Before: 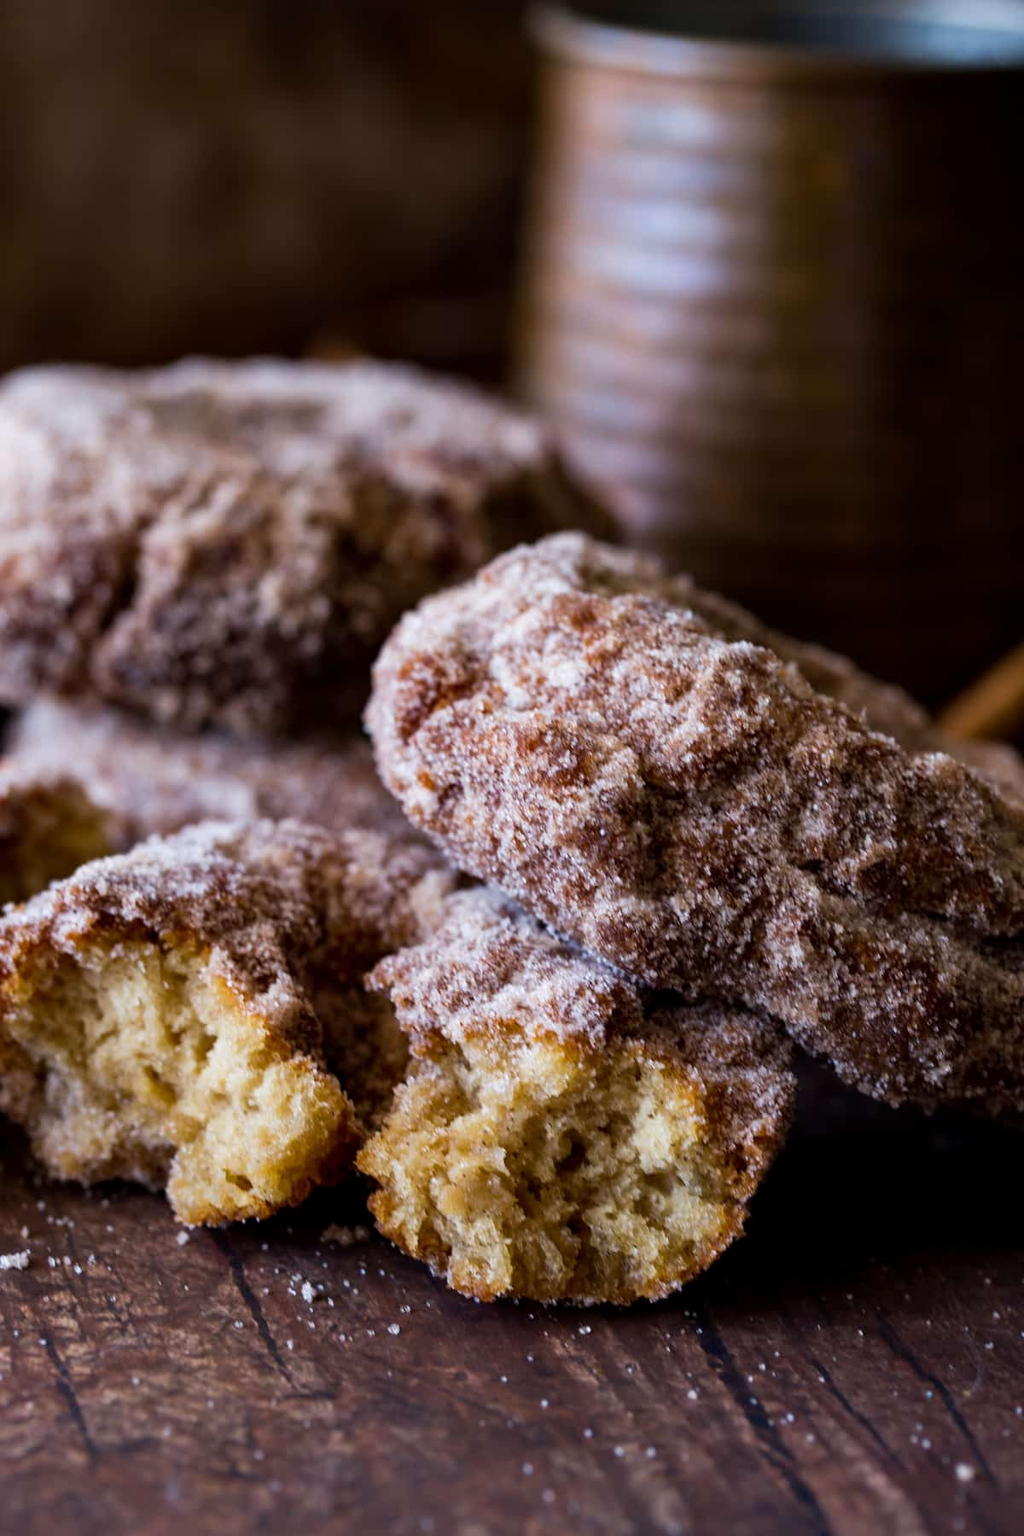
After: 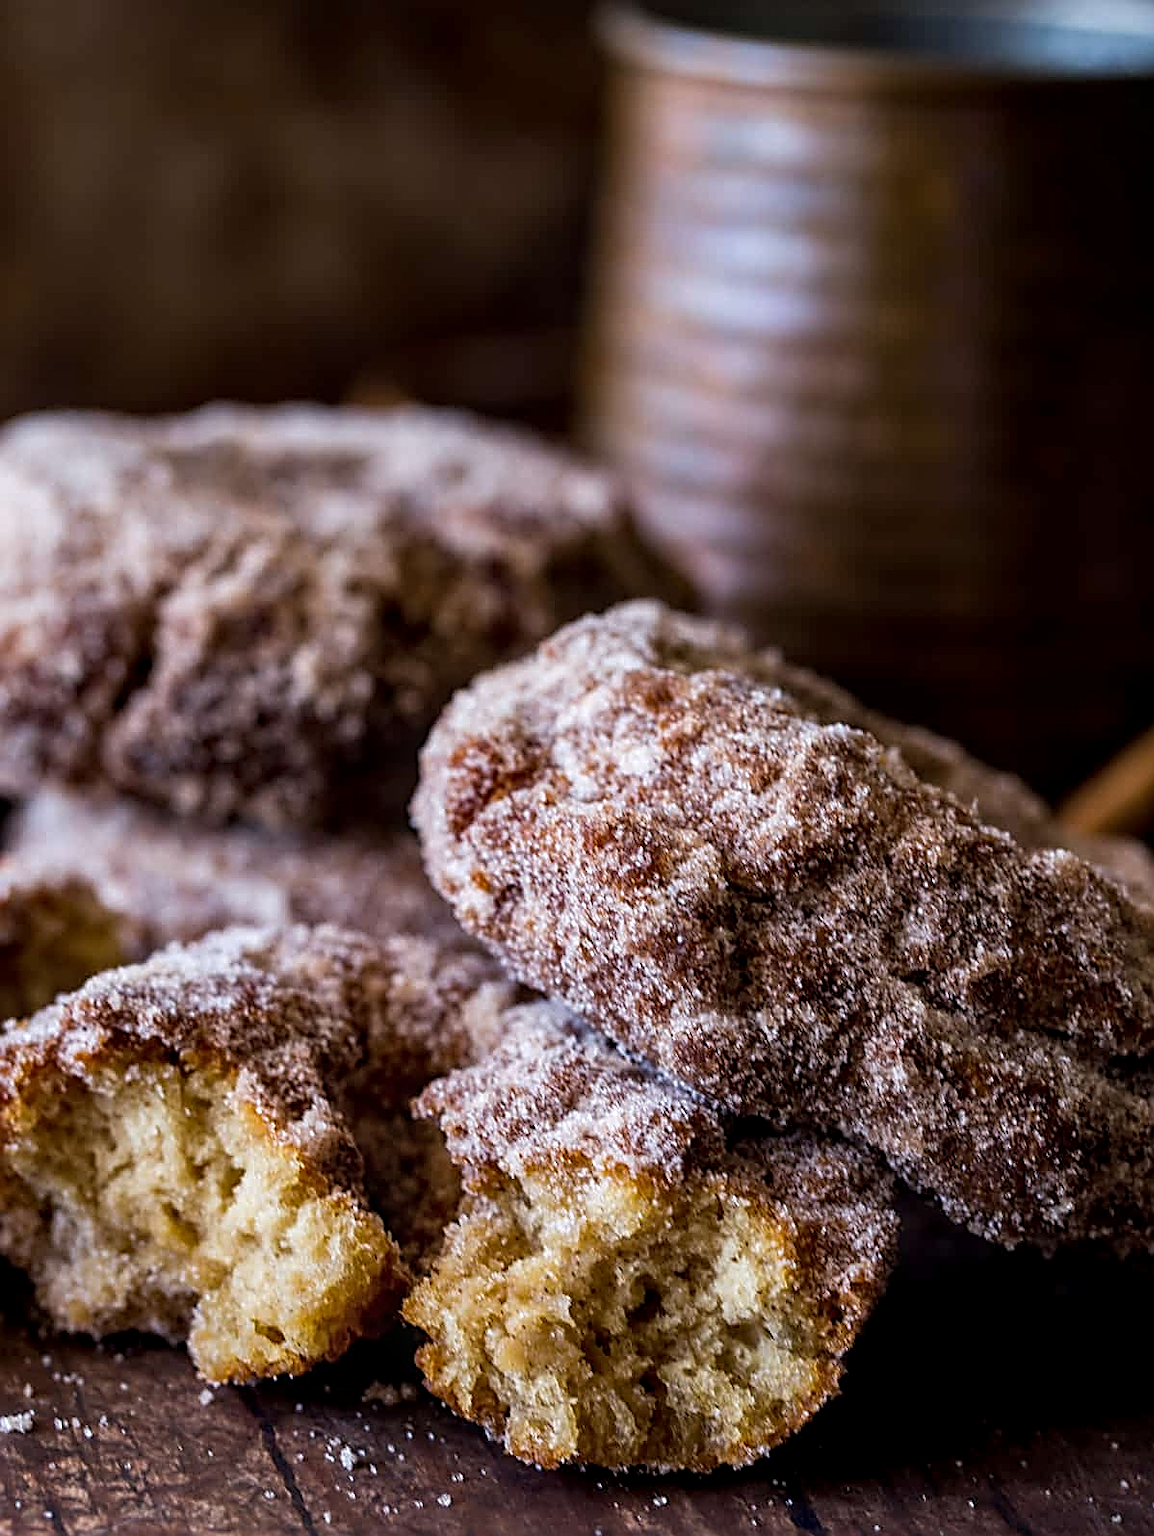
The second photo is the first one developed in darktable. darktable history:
sharpen: amount 1.017
local contrast: on, module defaults
crop and rotate: top 0%, bottom 11.372%
